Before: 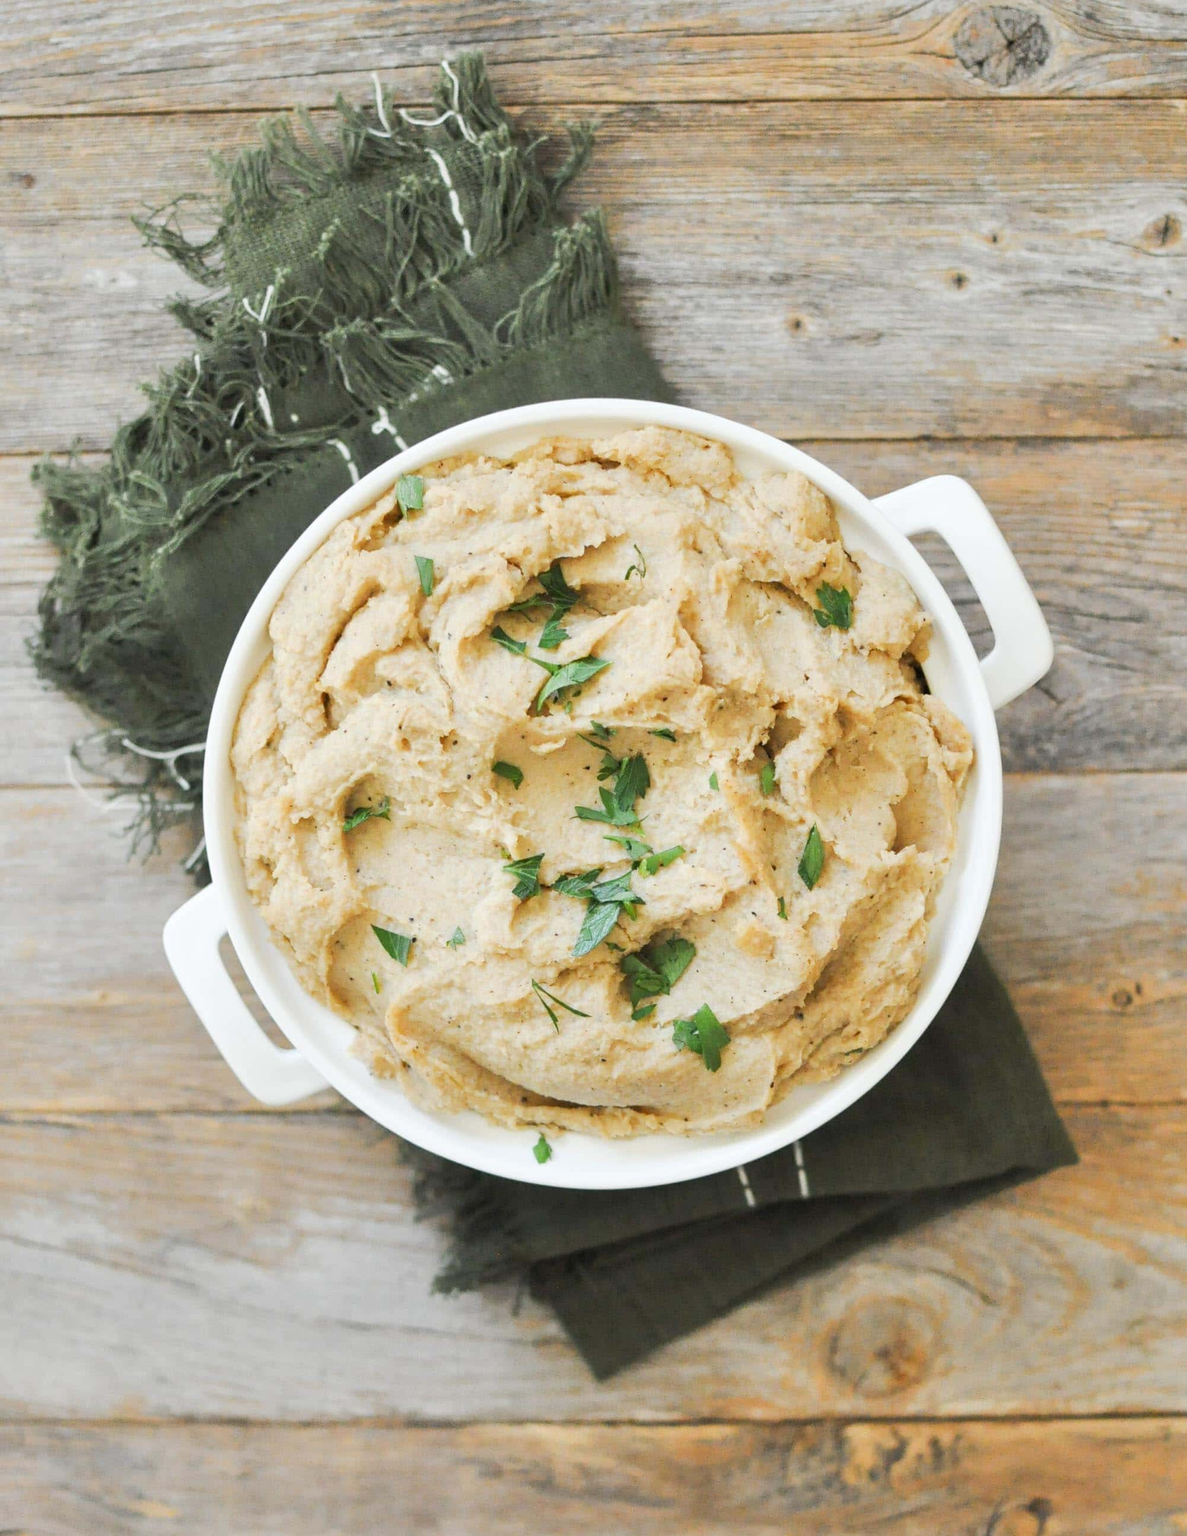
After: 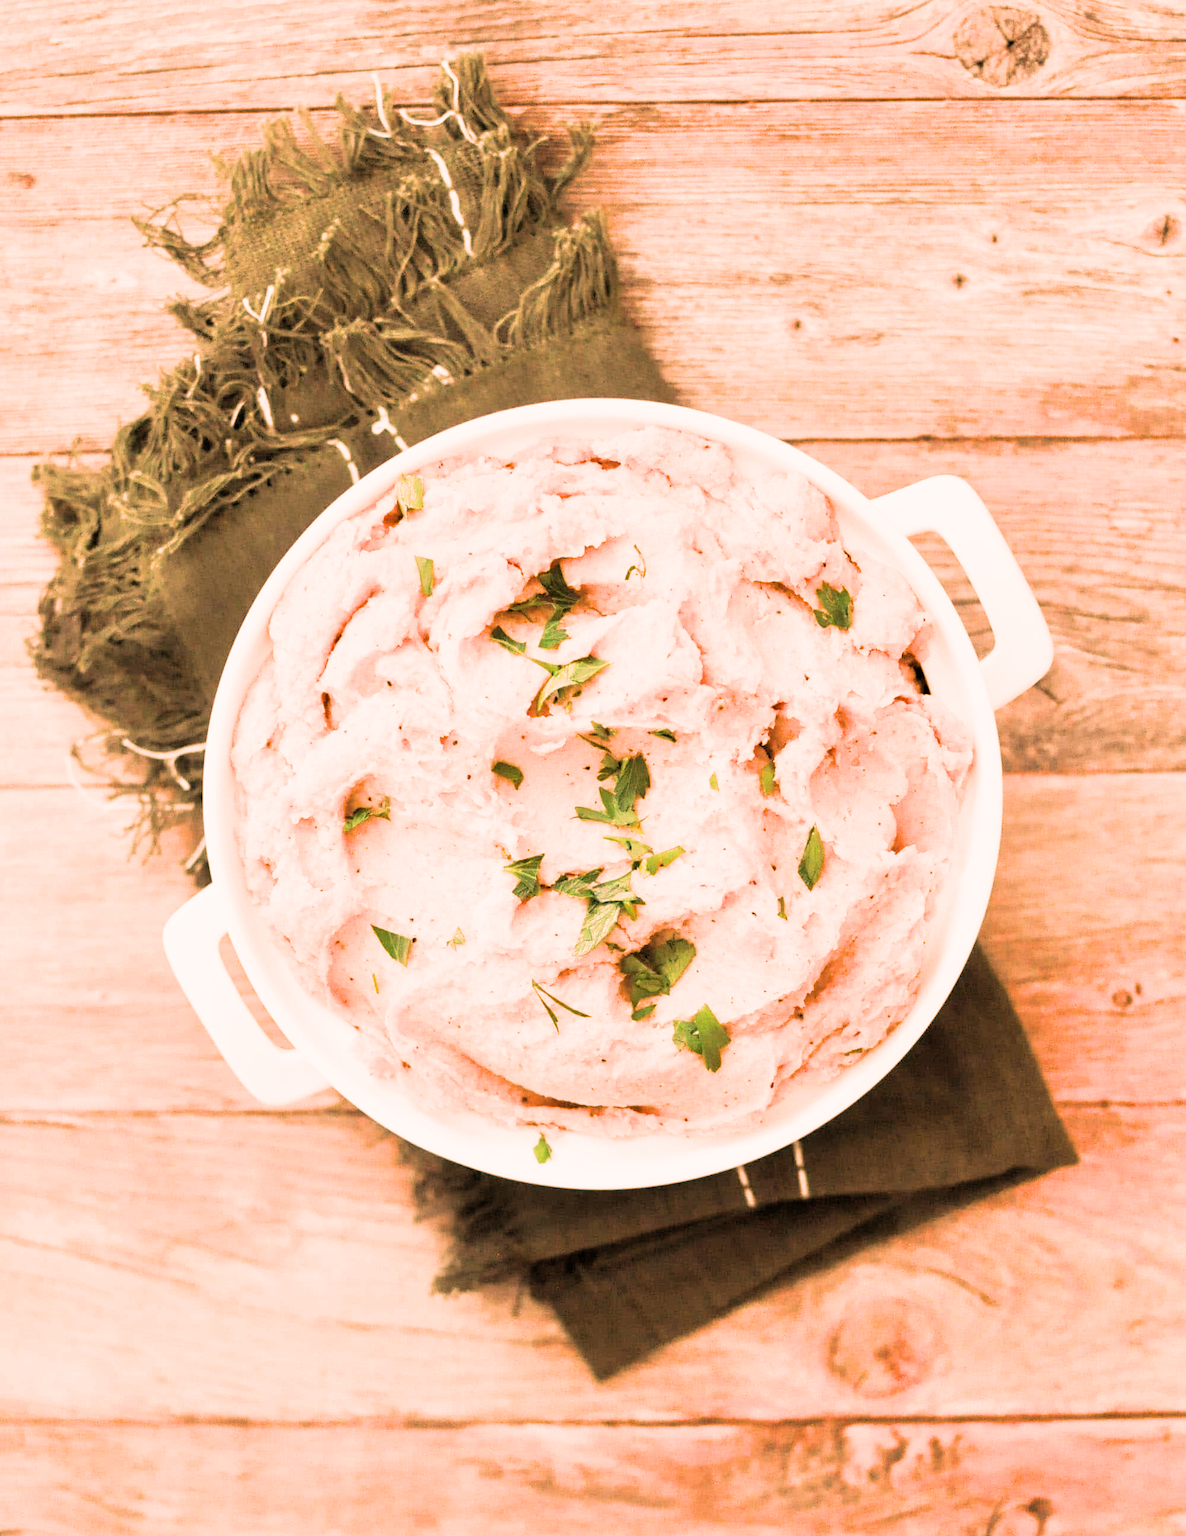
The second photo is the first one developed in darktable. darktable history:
white balance: red 1.467, blue 0.684
exposure: exposure 0.6 EV, compensate highlight preservation false
filmic rgb: black relative exposure -5 EV, white relative exposure 3.5 EV, hardness 3.19, contrast 1.2, highlights saturation mix -50%
